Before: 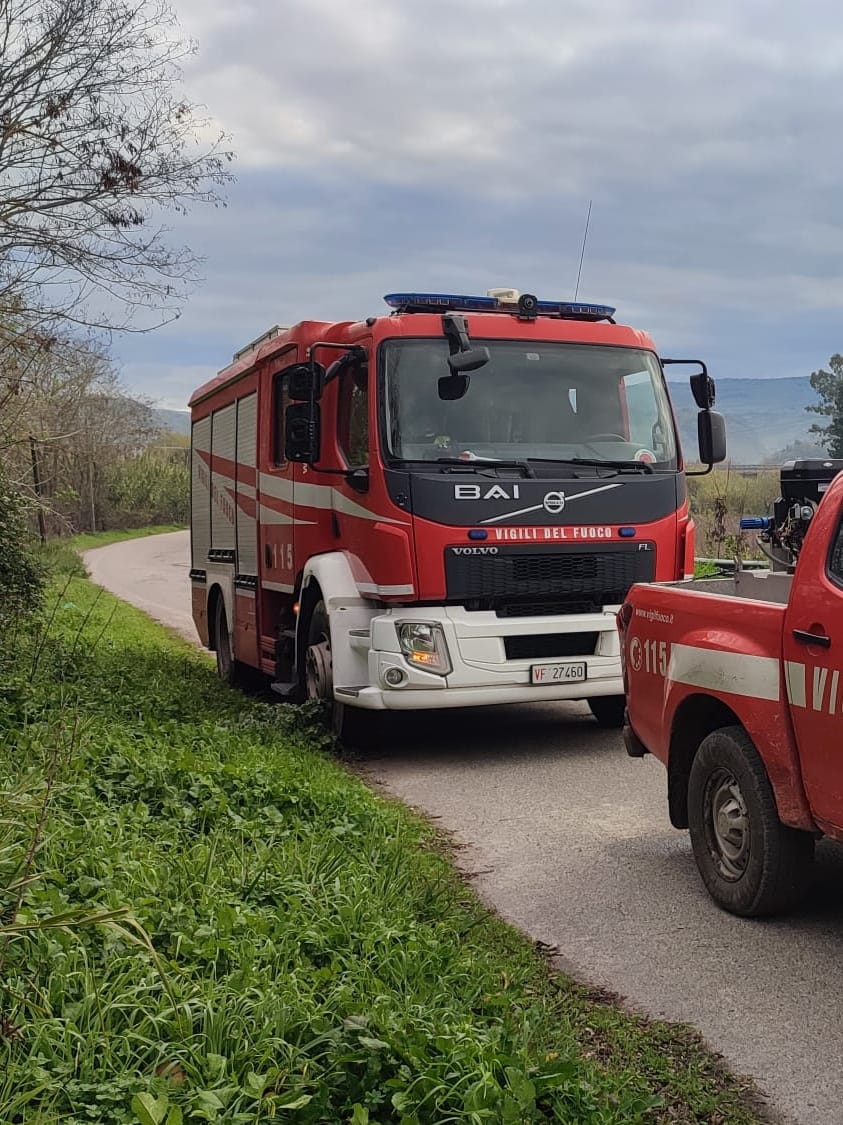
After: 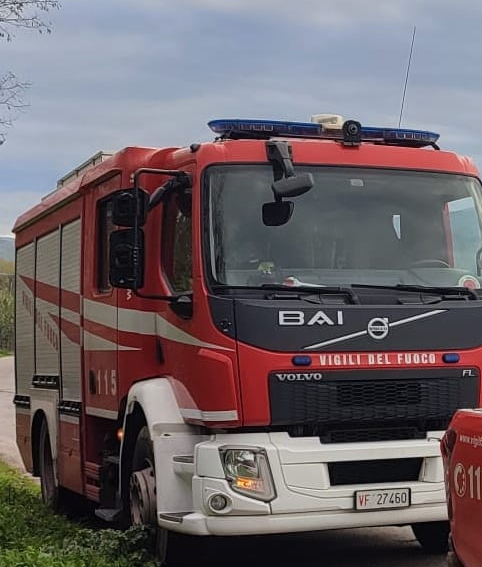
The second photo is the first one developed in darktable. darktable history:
crop: left 20.932%, top 15.471%, right 21.848%, bottom 34.081%
tone equalizer: on, module defaults
